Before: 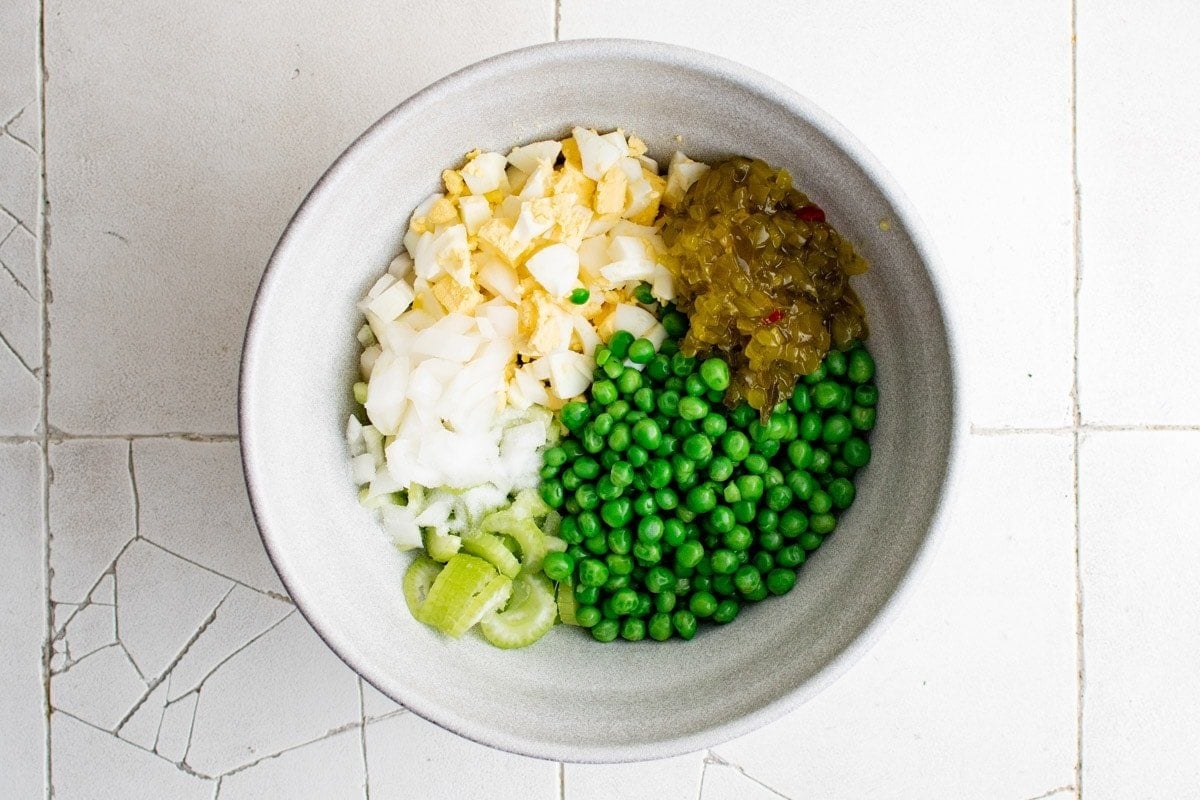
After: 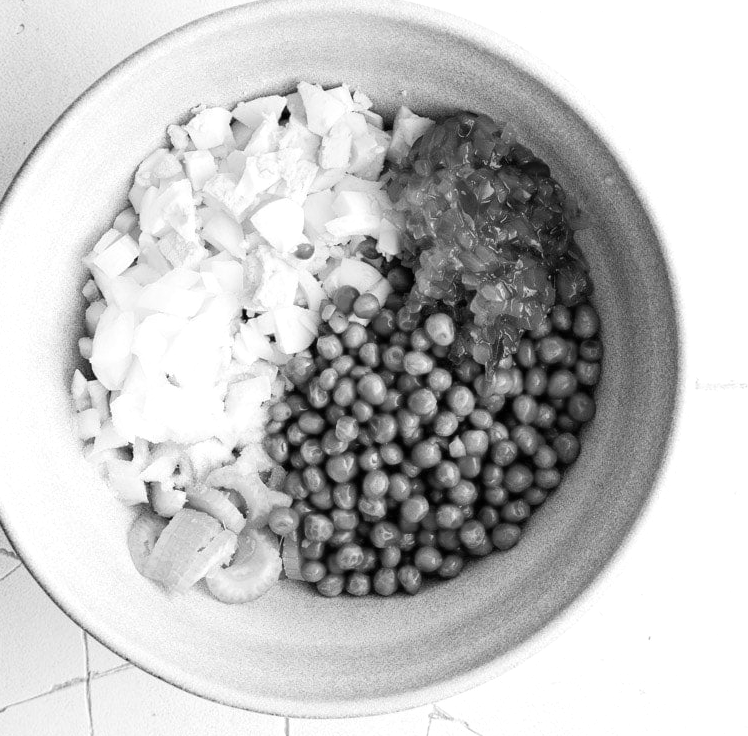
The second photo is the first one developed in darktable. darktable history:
levels: levels [0, 0.476, 0.951]
contrast brightness saturation: contrast 0.07
crop and rotate: left 22.918%, top 5.629%, right 14.711%, bottom 2.247%
monochrome: on, module defaults
base curve: curves: ch0 [(0, 0) (0.472, 0.508) (1, 1)]
